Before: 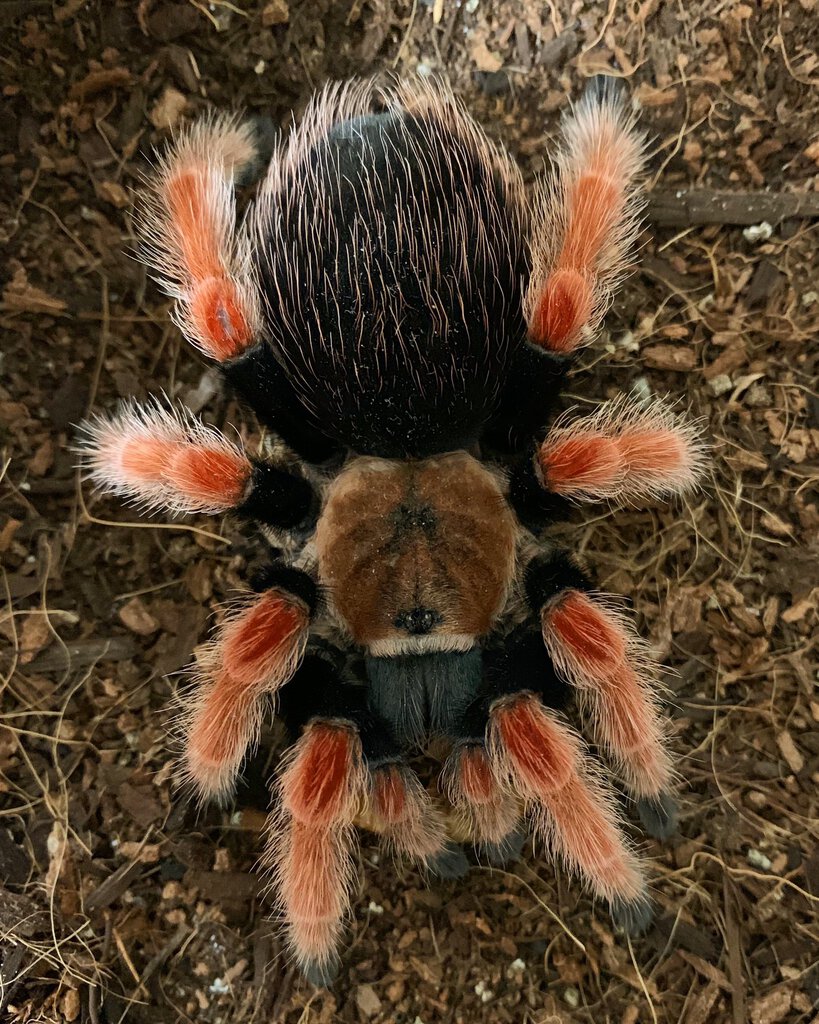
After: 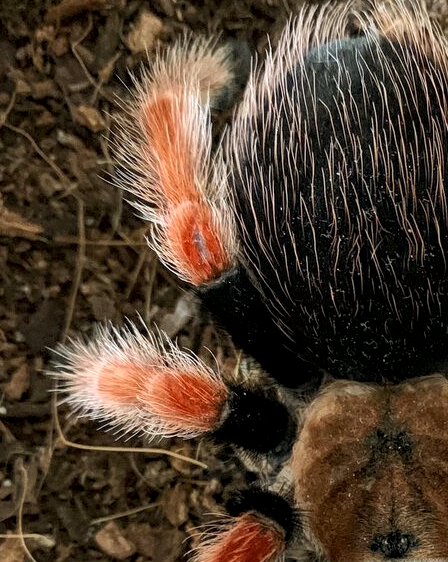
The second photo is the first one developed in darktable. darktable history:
local contrast: highlights 99%, shadows 86%, detail 160%, midtone range 0.2
crop and rotate: left 3.047%, top 7.509%, right 42.236%, bottom 37.598%
